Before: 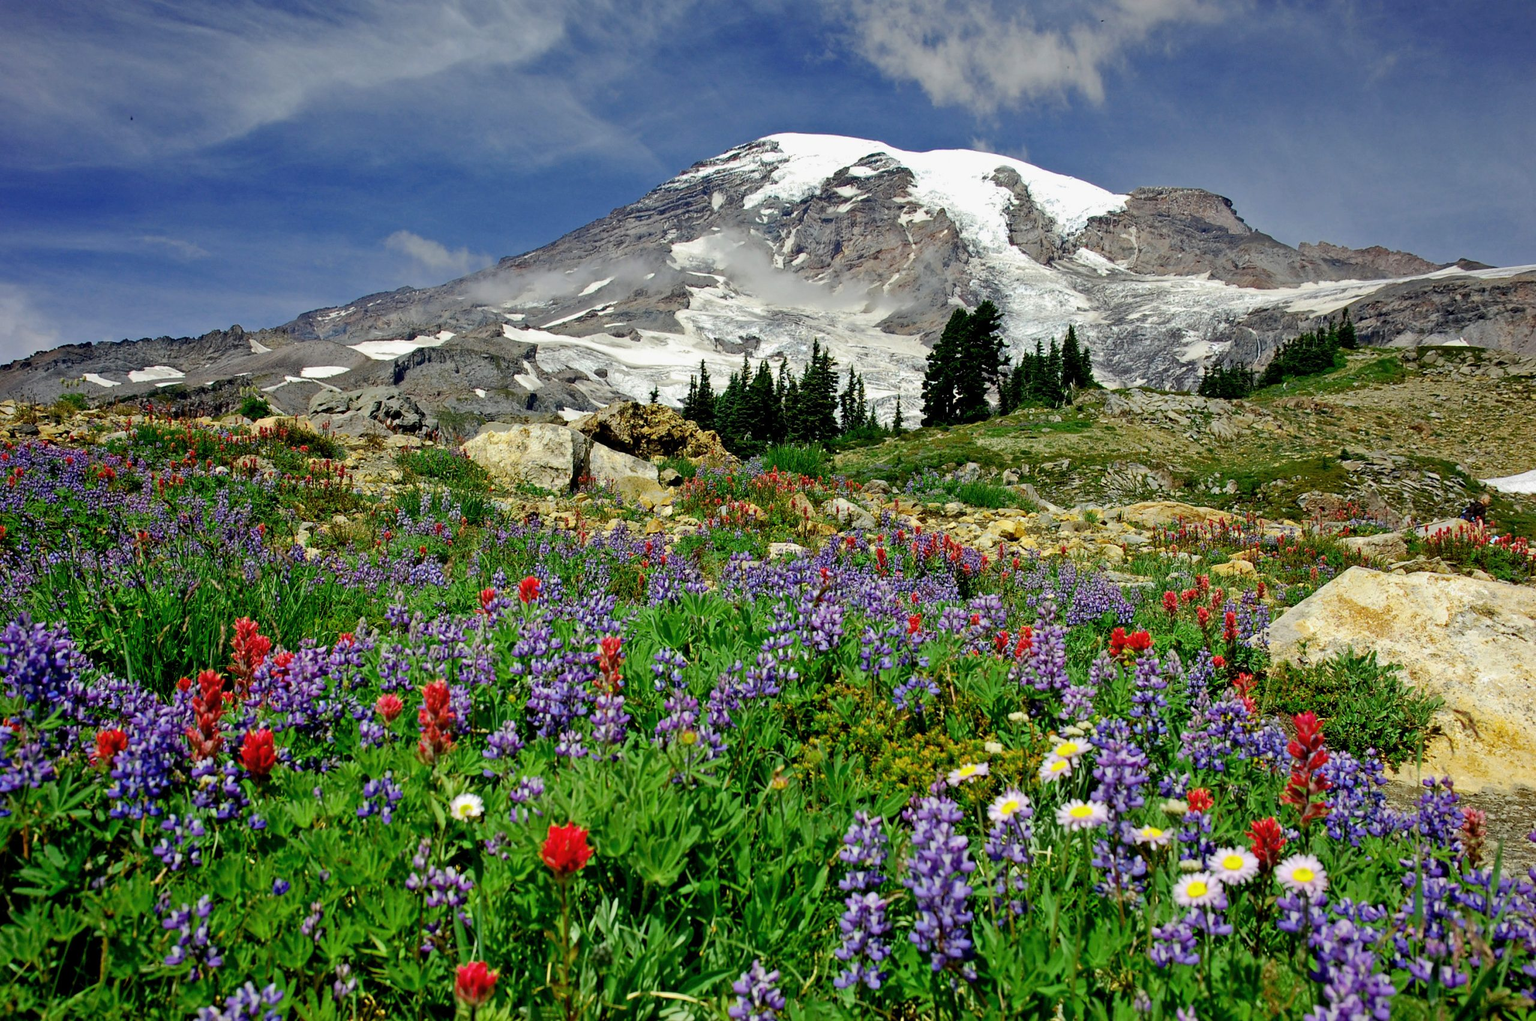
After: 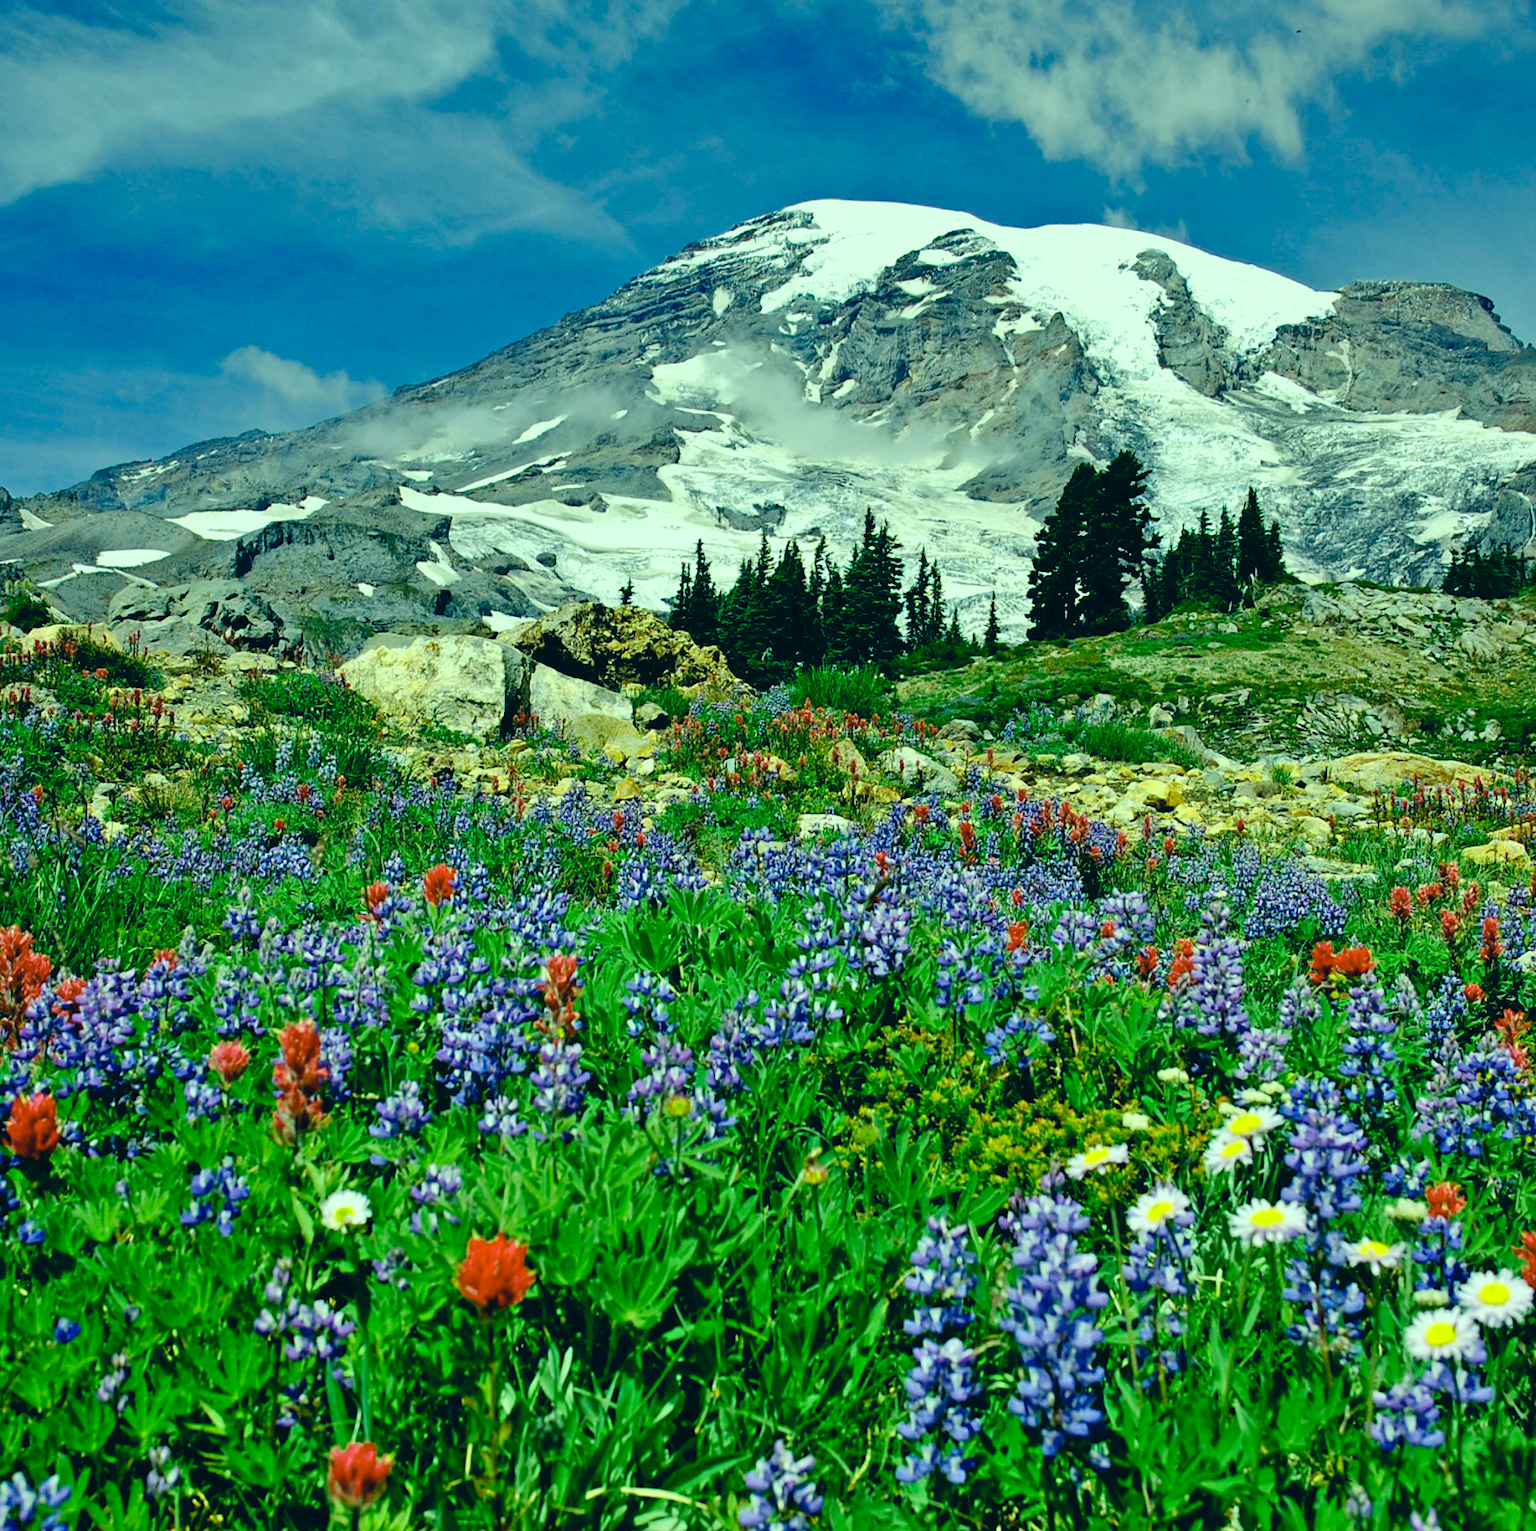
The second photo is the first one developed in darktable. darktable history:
contrast brightness saturation: contrast 0.07
crop and rotate: left 15.402%, right 17.893%
shadows and highlights: shadows 21.04, highlights -35.93, soften with gaussian
color correction: highlights a* -19.71, highlights b* 9.8, shadows a* -20.98, shadows b* -10.82
tone curve: curves: ch0 [(0, 0) (0.003, 0.022) (0.011, 0.025) (0.025, 0.025) (0.044, 0.029) (0.069, 0.042) (0.1, 0.068) (0.136, 0.118) (0.177, 0.176) (0.224, 0.233) (0.277, 0.299) (0.335, 0.371) (0.399, 0.448) (0.468, 0.526) (0.543, 0.605) (0.623, 0.684) (0.709, 0.775) (0.801, 0.869) (0.898, 0.957) (1, 1)], preserve colors none
